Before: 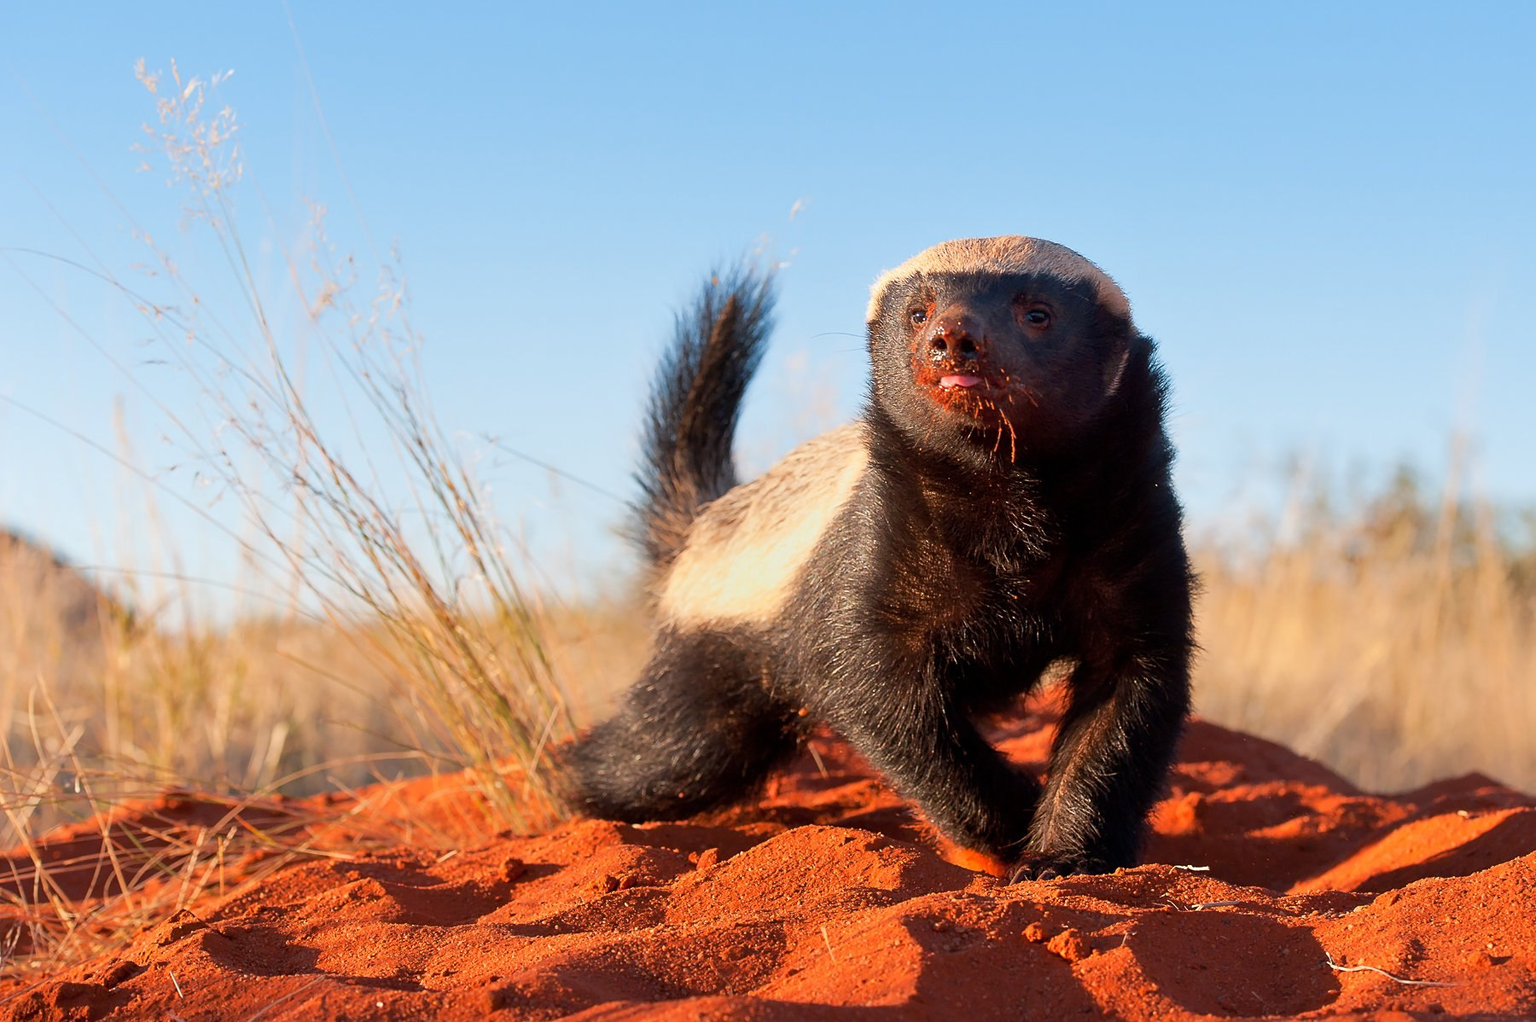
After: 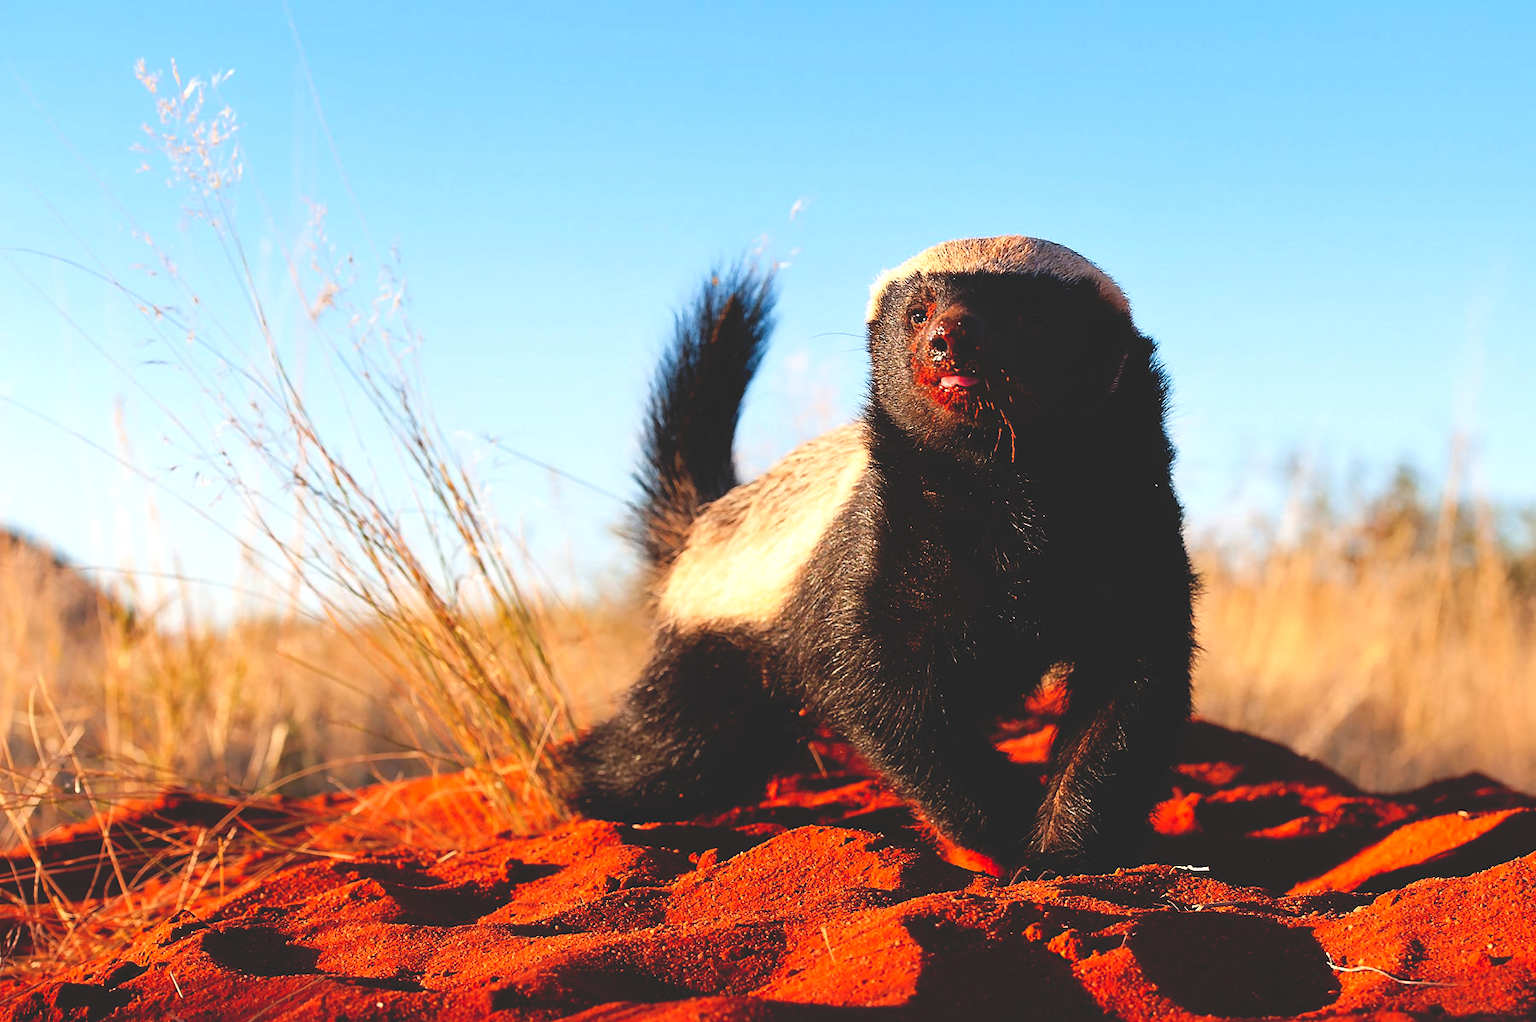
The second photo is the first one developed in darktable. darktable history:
base curve: curves: ch0 [(0, 0.02) (0.083, 0.036) (1, 1)], exposure shift 0.01, preserve colors none
tone equalizer: -8 EV -0.436 EV, -7 EV -0.38 EV, -6 EV -0.336 EV, -5 EV -0.213 EV, -3 EV 0.225 EV, -2 EV 0.35 EV, -1 EV 0.39 EV, +0 EV 0.426 EV, smoothing diameter 2.17%, edges refinement/feathering 15.76, mask exposure compensation -1.57 EV, filter diffusion 5
